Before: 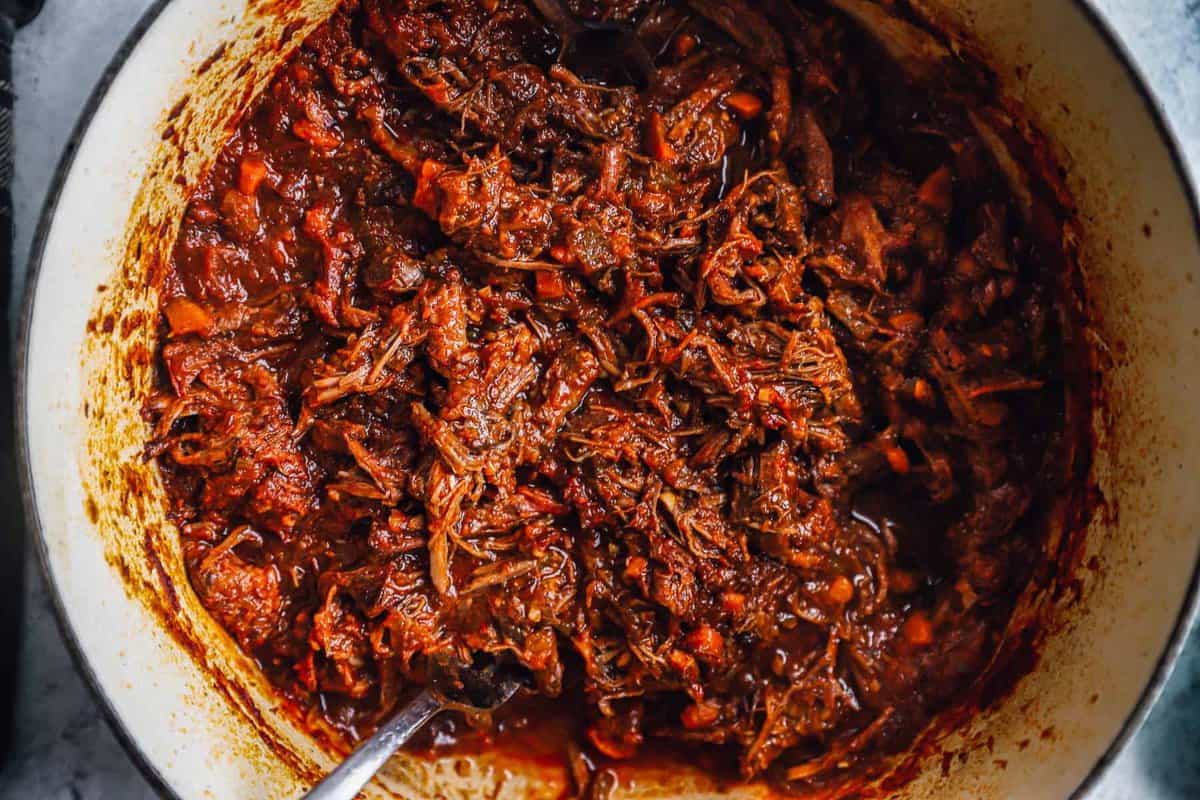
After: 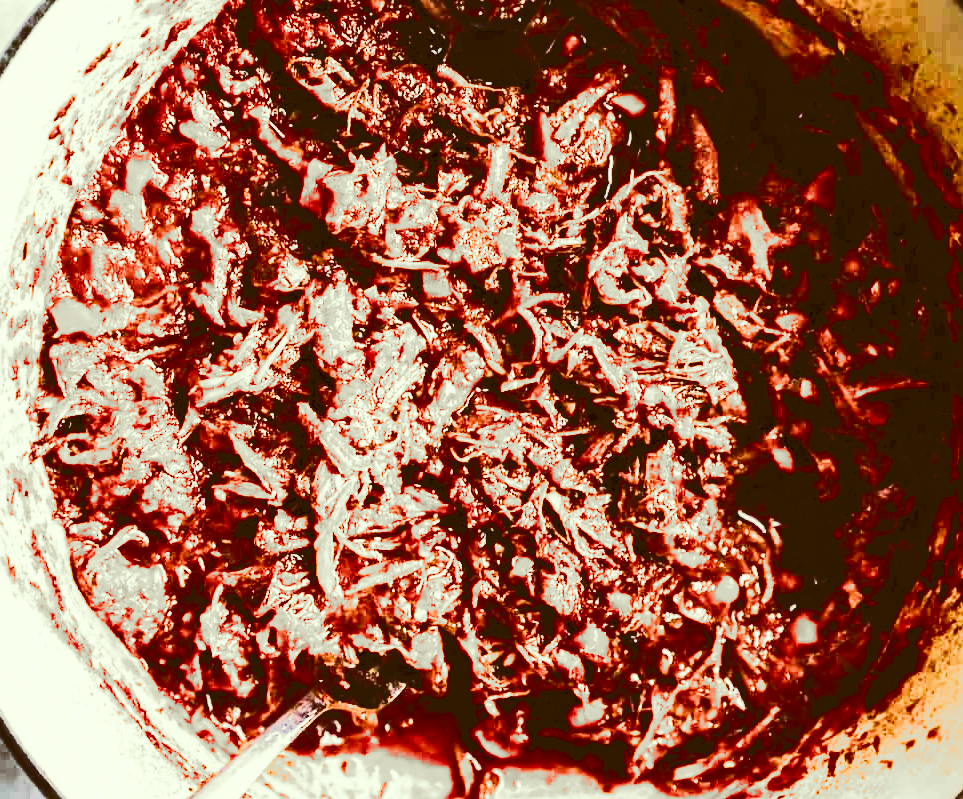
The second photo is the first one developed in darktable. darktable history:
color correction: highlights a* -6.02, highlights b* 9.24, shadows a* 10.04, shadows b* 23.64
tone curve: curves: ch0 [(0, 0) (0.003, 0.108) (0.011, 0.113) (0.025, 0.113) (0.044, 0.121) (0.069, 0.132) (0.1, 0.145) (0.136, 0.158) (0.177, 0.182) (0.224, 0.215) (0.277, 0.27) (0.335, 0.341) (0.399, 0.424) (0.468, 0.528) (0.543, 0.622) (0.623, 0.721) (0.709, 0.79) (0.801, 0.846) (0.898, 0.871) (1, 1)], color space Lab, linked channels, preserve colors none
exposure: black level correction 0, exposure 1.467 EV, compensate exposure bias true, compensate highlight preservation false
local contrast: mode bilateral grid, contrast 99, coarseness 100, detail 95%, midtone range 0.2
crop and rotate: left 9.525%, right 10.191%
contrast brightness saturation: contrast 0.412, brightness 0.098, saturation 0.21
filmic rgb: black relative exposure -5.1 EV, white relative exposure 3.21 EV, hardness 3.43, contrast 1.189, highlights saturation mix -31.17%, add noise in highlights 0.001, color science v3 (2019), use custom middle-gray values true, contrast in highlights soft
